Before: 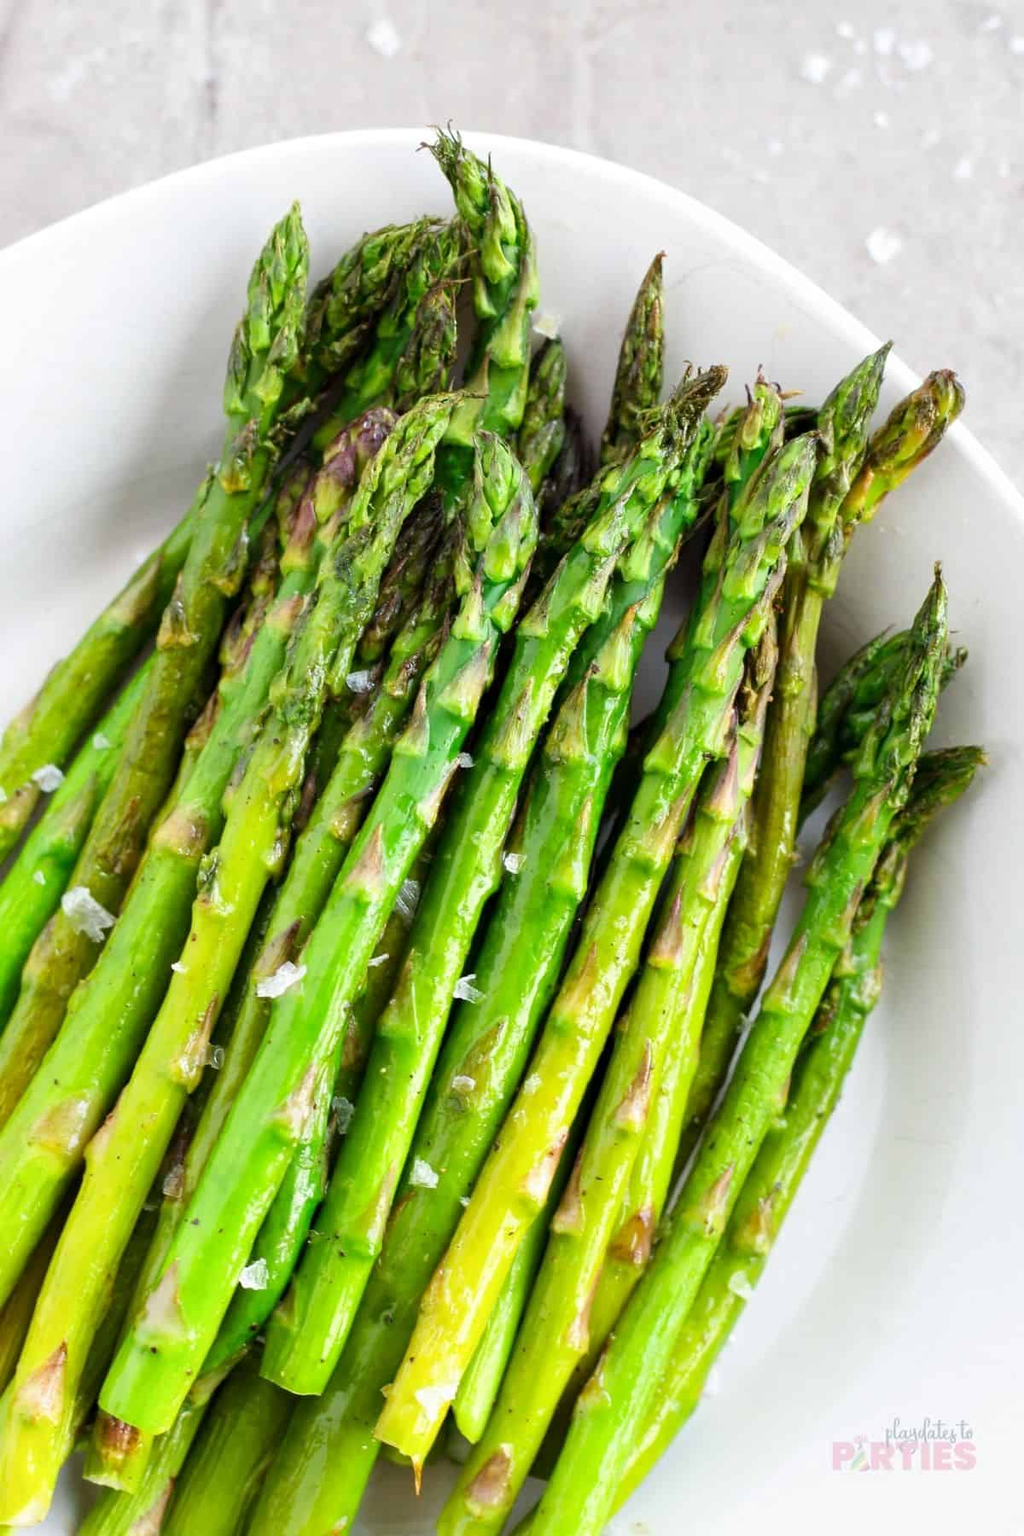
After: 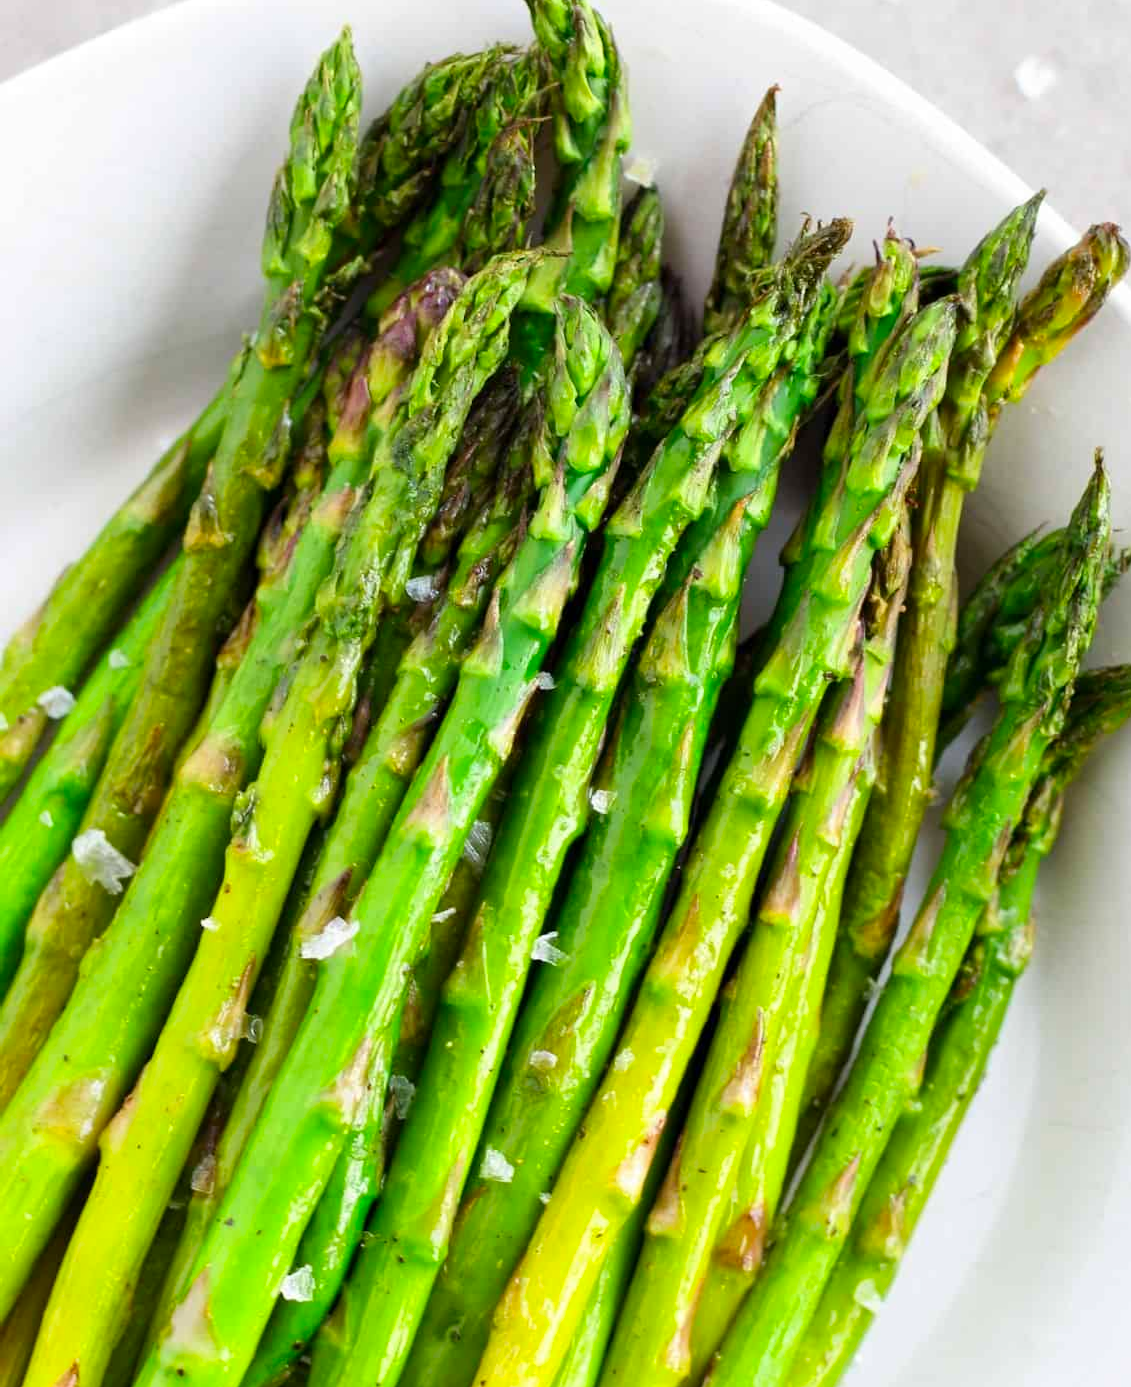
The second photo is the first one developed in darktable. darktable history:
crop and rotate: angle 0.03°, top 11.643%, right 5.651%, bottom 11.189%
contrast brightness saturation: saturation 0.18
